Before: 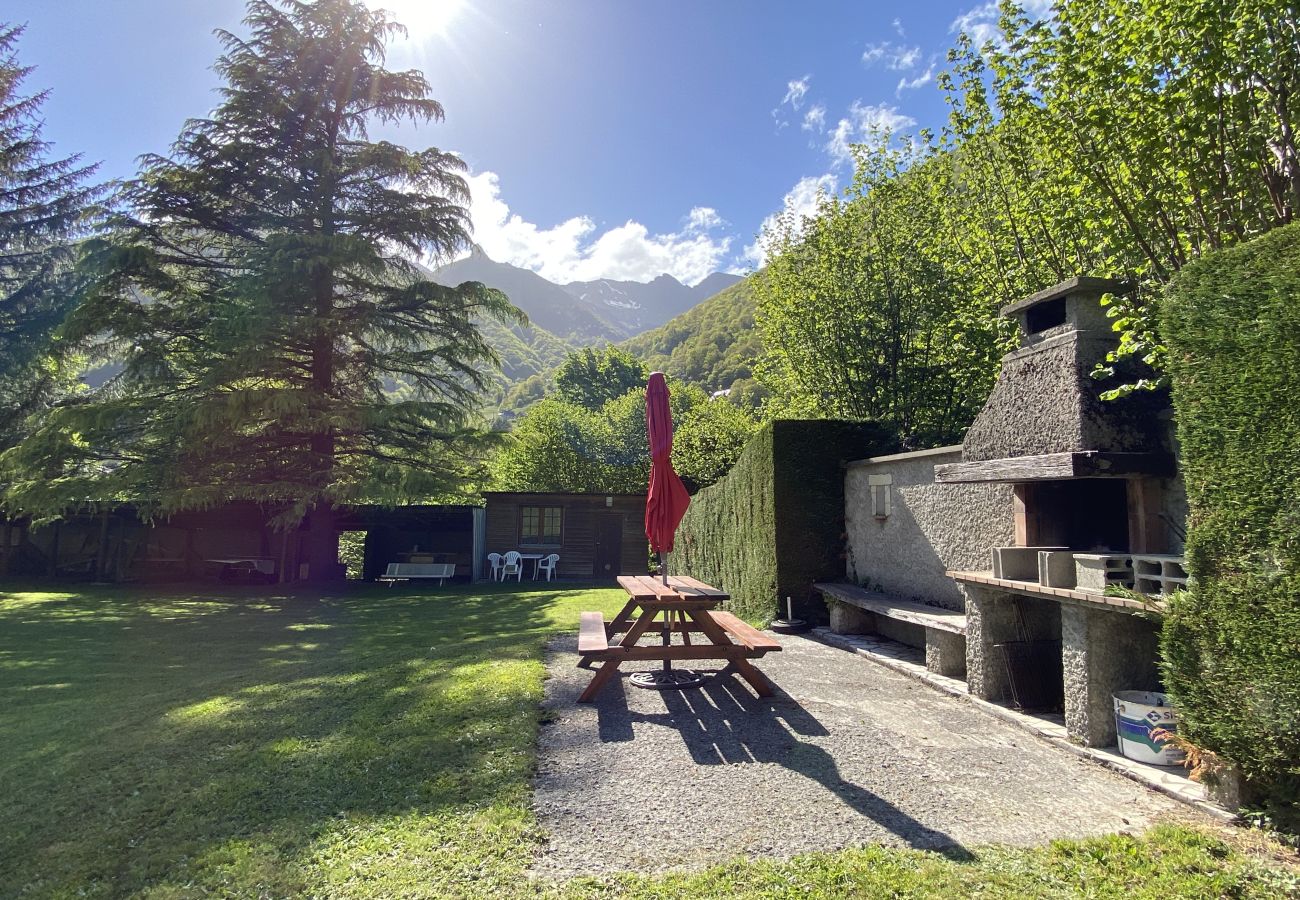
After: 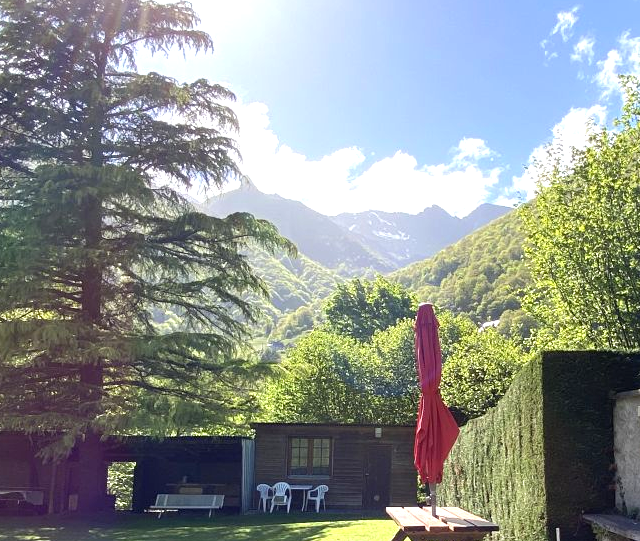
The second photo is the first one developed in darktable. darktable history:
exposure: exposure 0.77 EV, compensate highlight preservation false
crop: left 17.835%, top 7.675%, right 32.881%, bottom 32.213%
